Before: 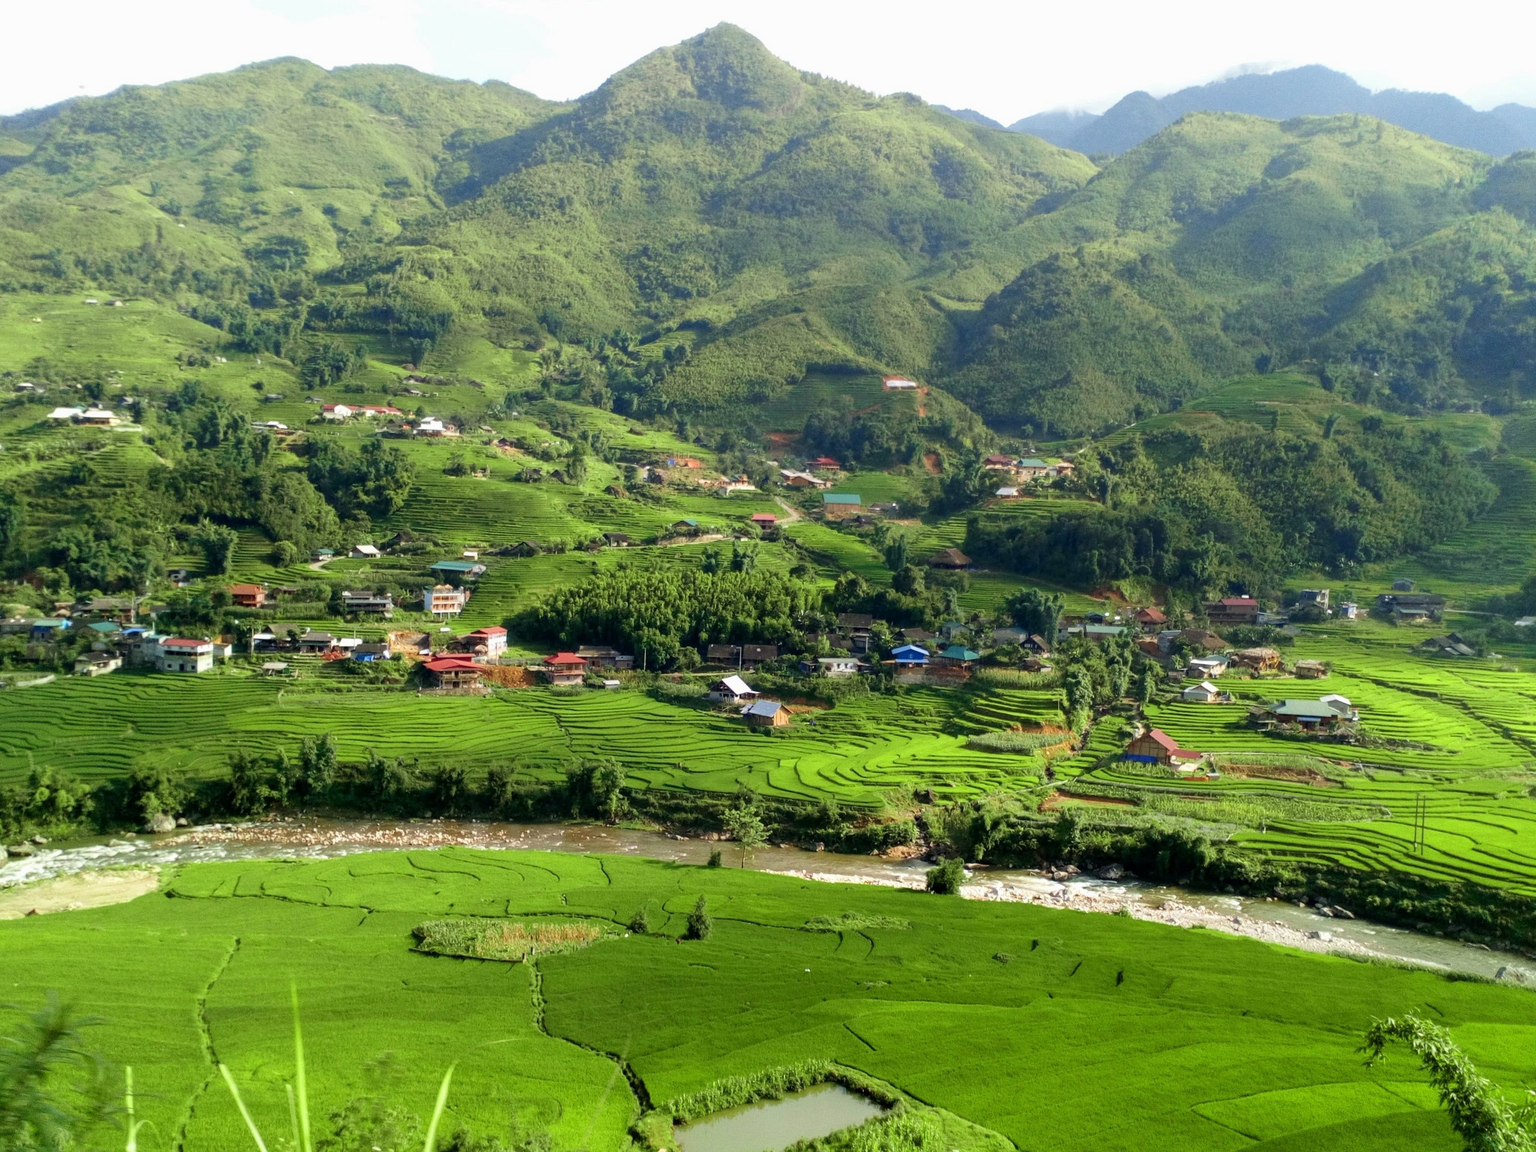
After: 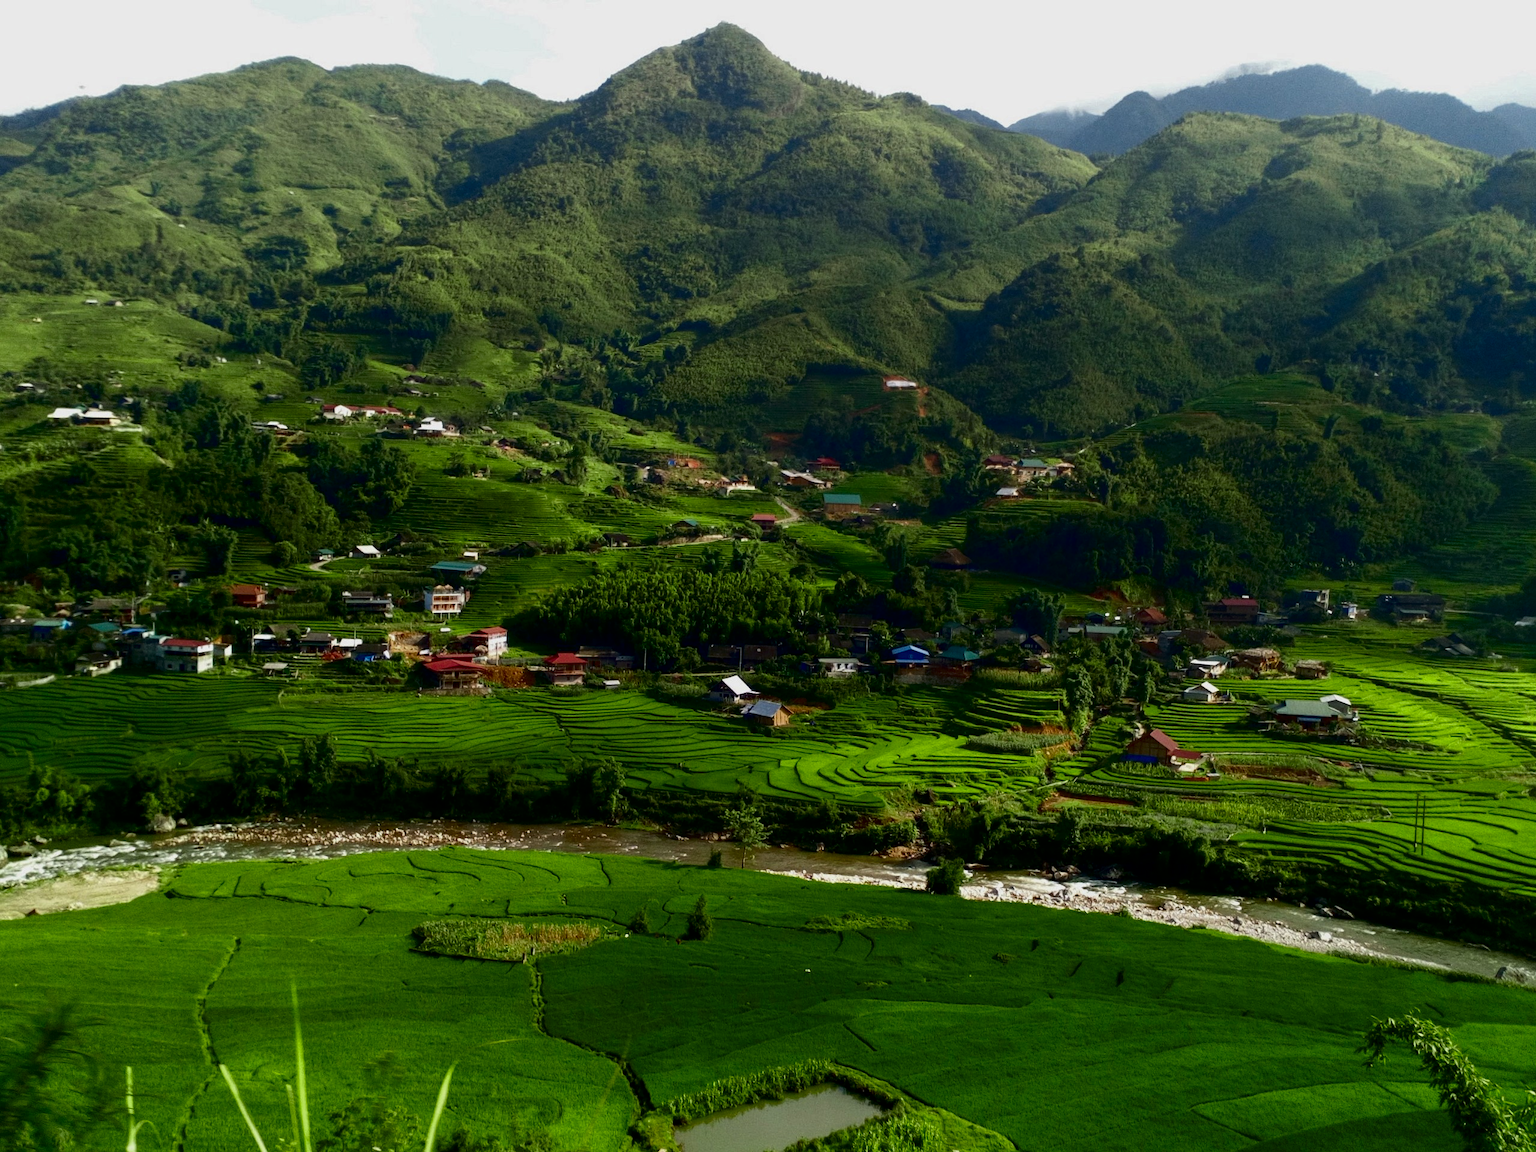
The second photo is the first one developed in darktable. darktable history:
exposure: black level correction 0.002, exposure -0.106 EV, compensate highlight preservation false
contrast brightness saturation: brightness -0.514
